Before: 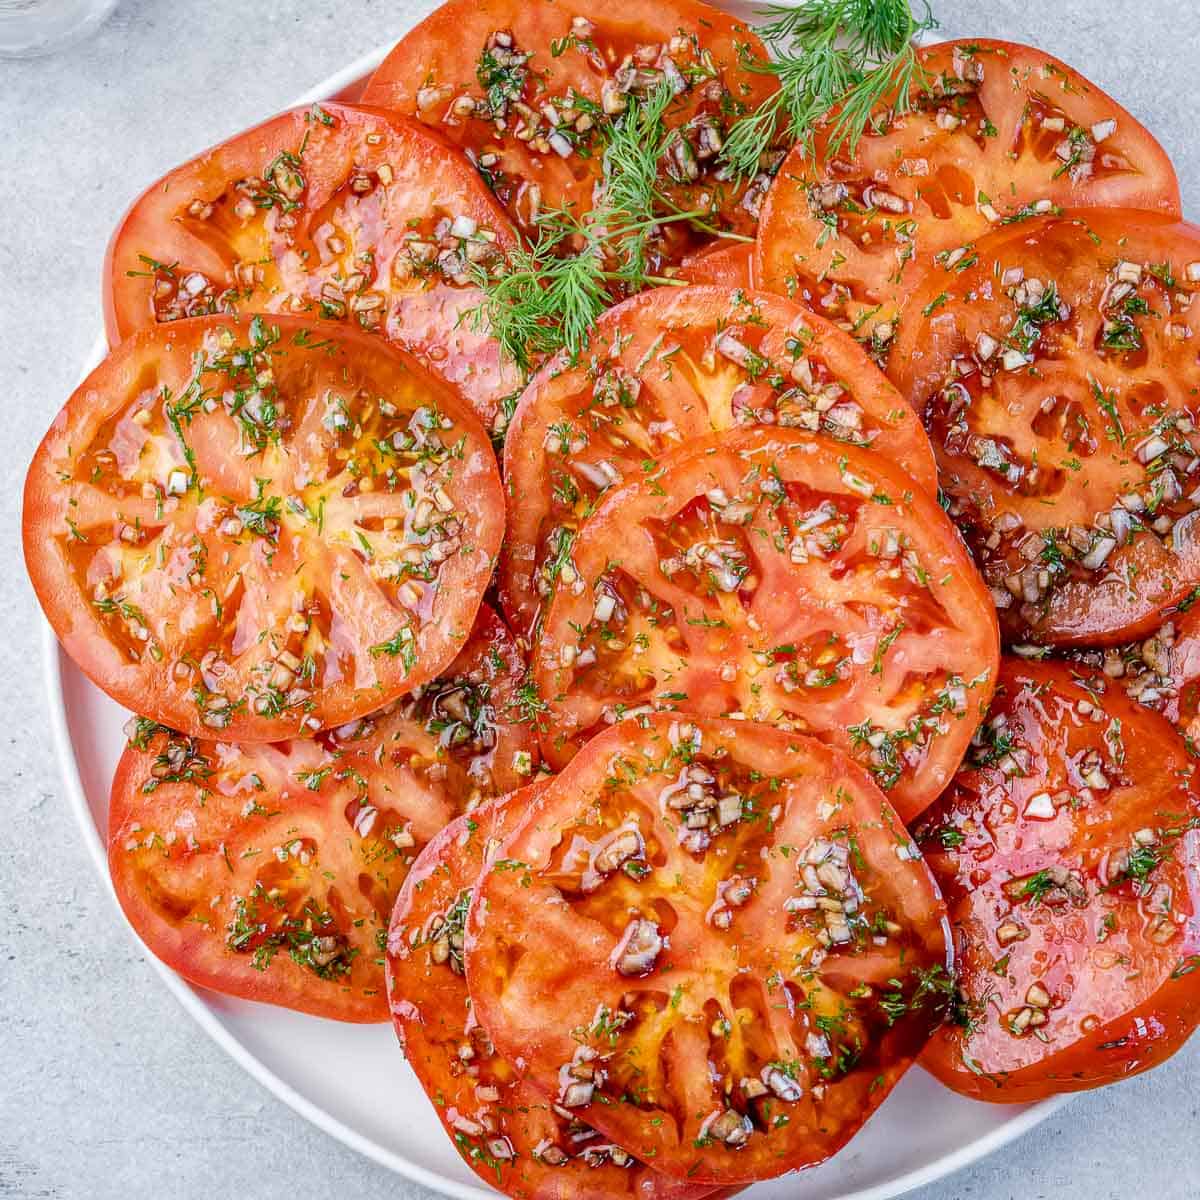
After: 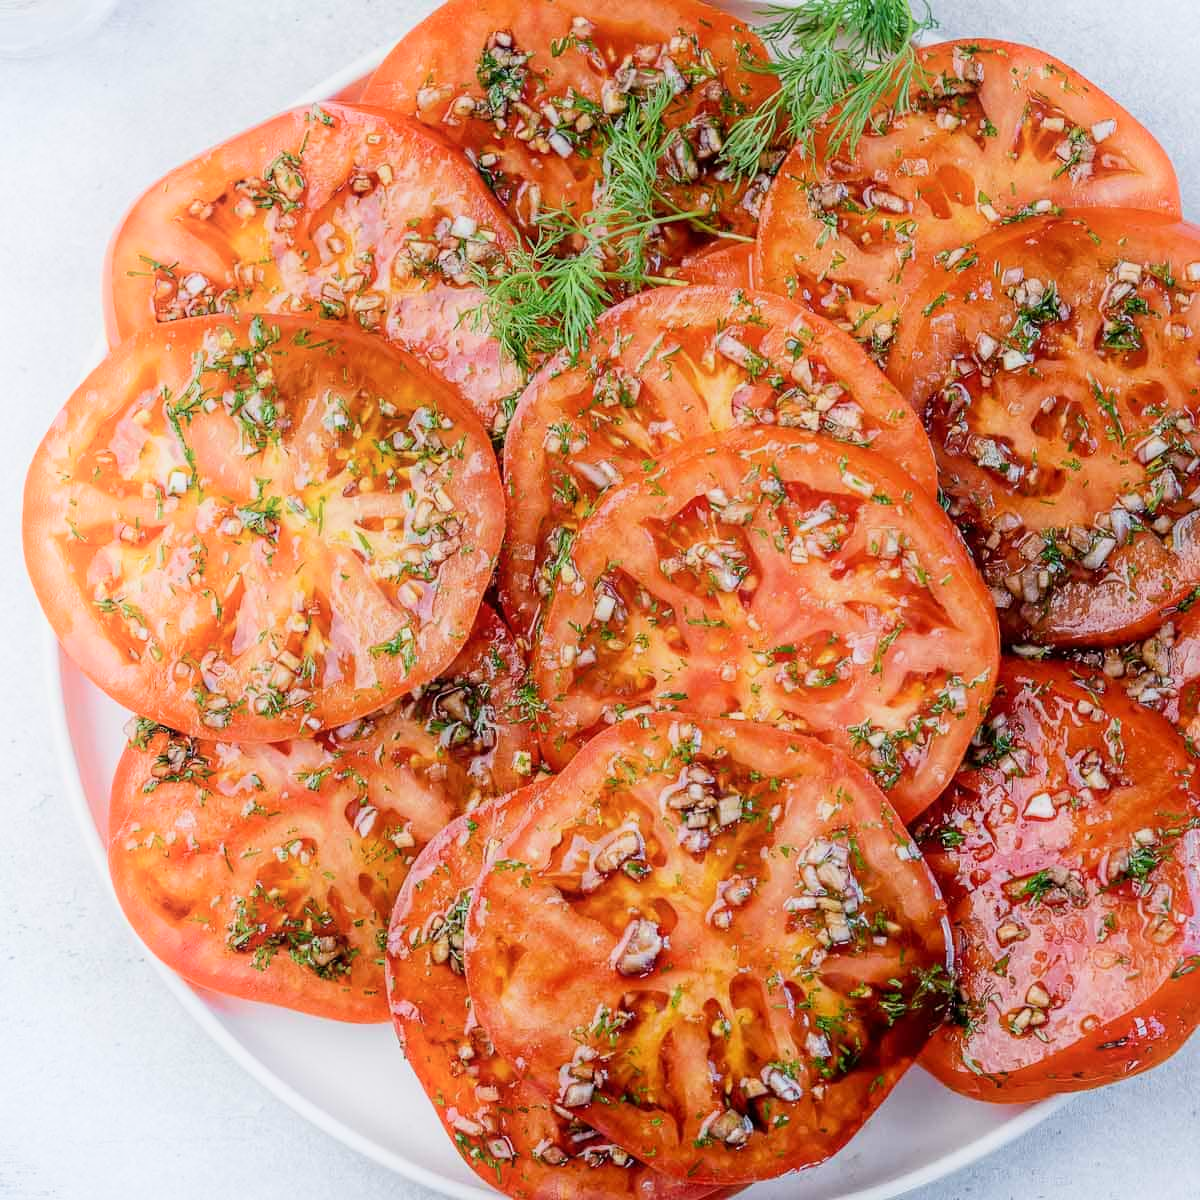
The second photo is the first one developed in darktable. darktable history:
filmic rgb: black relative exposure -11.35 EV, white relative exposure 3.22 EV, threshold 3 EV, hardness 6.73, enable highlight reconstruction true
shadows and highlights: shadows -56.2, highlights 85.57, soften with gaussian
